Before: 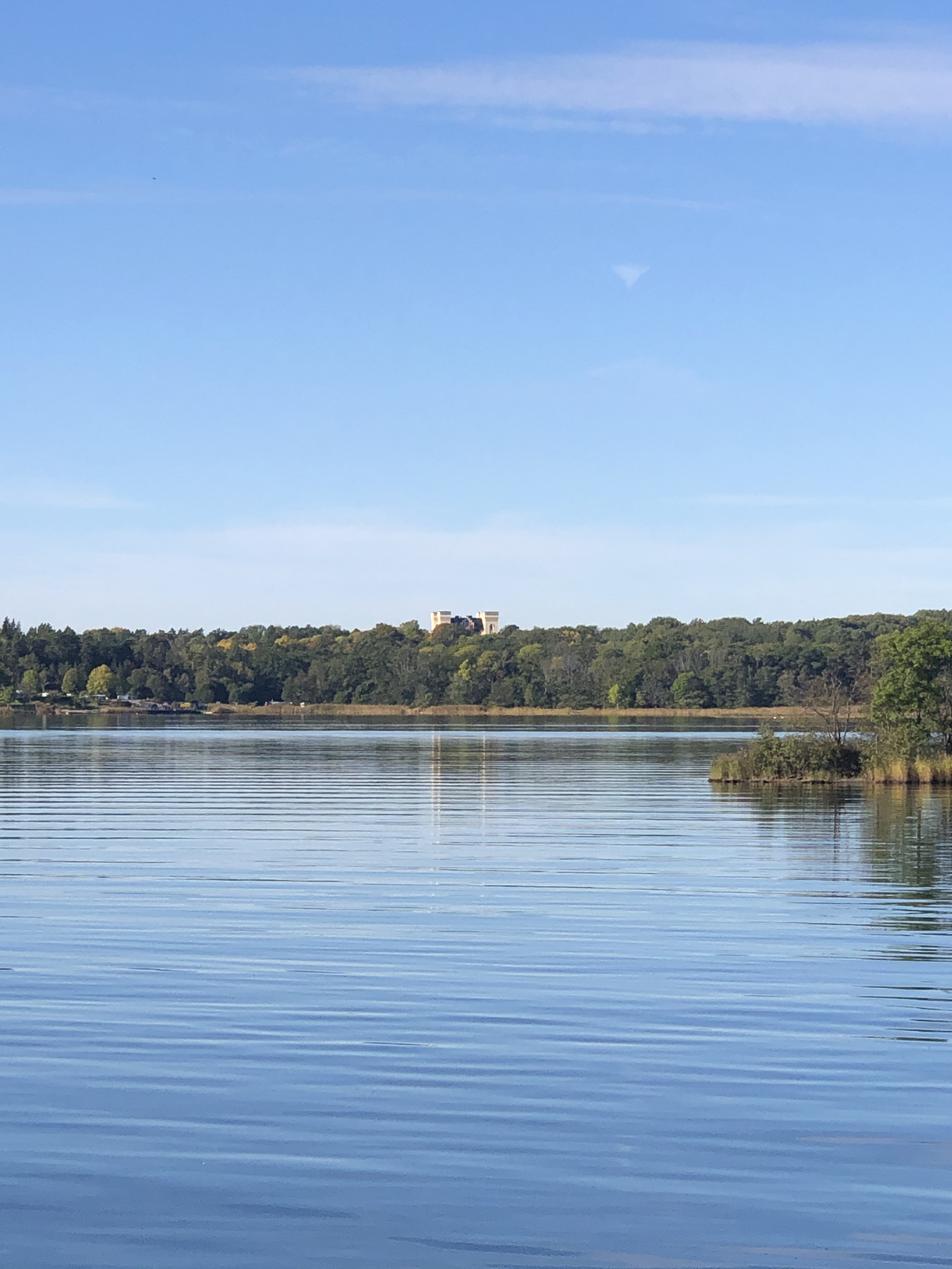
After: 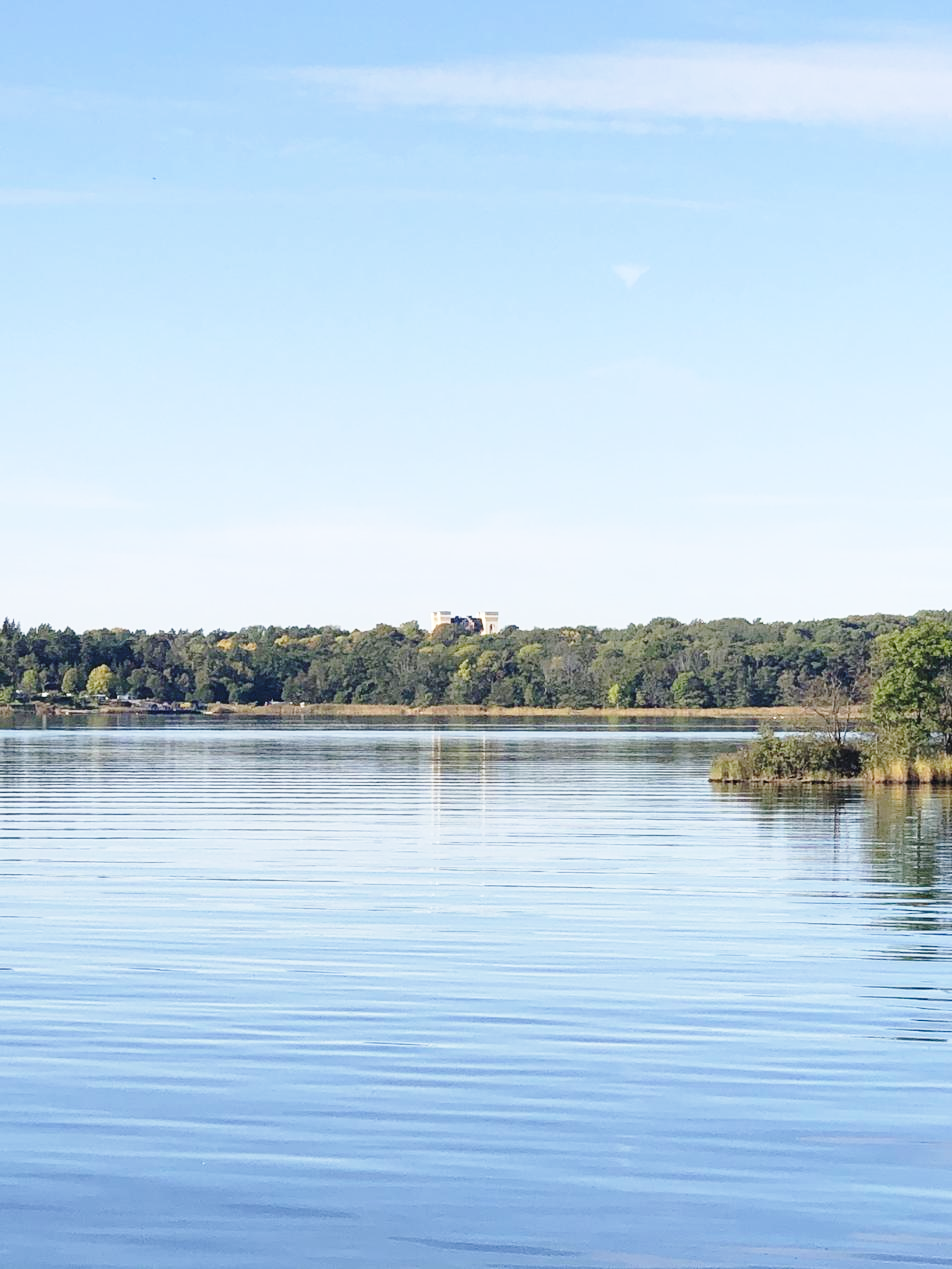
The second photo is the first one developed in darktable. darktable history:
base curve: curves: ch0 [(0, 0) (0.028, 0.03) (0.121, 0.232) (0.46, 0.748) (0.859, 0.968) (1, 1)], preserve colors none
color correction: highlights a* -0.16, highlights b* -0.081
